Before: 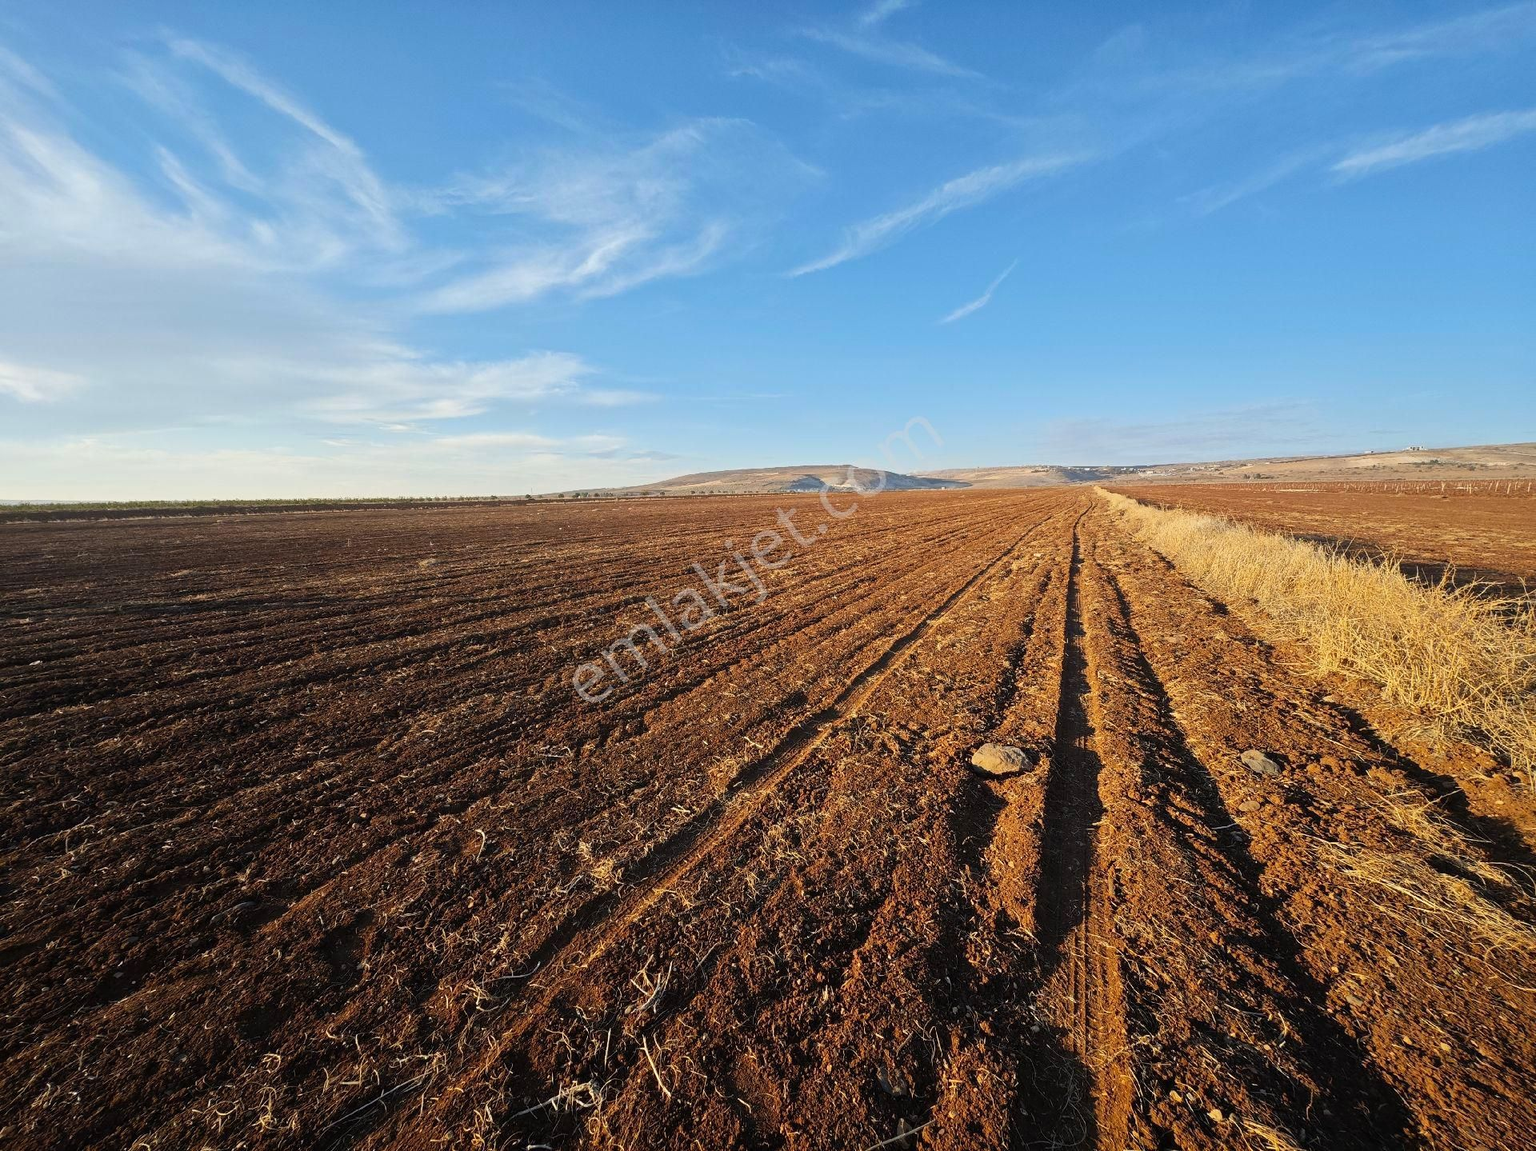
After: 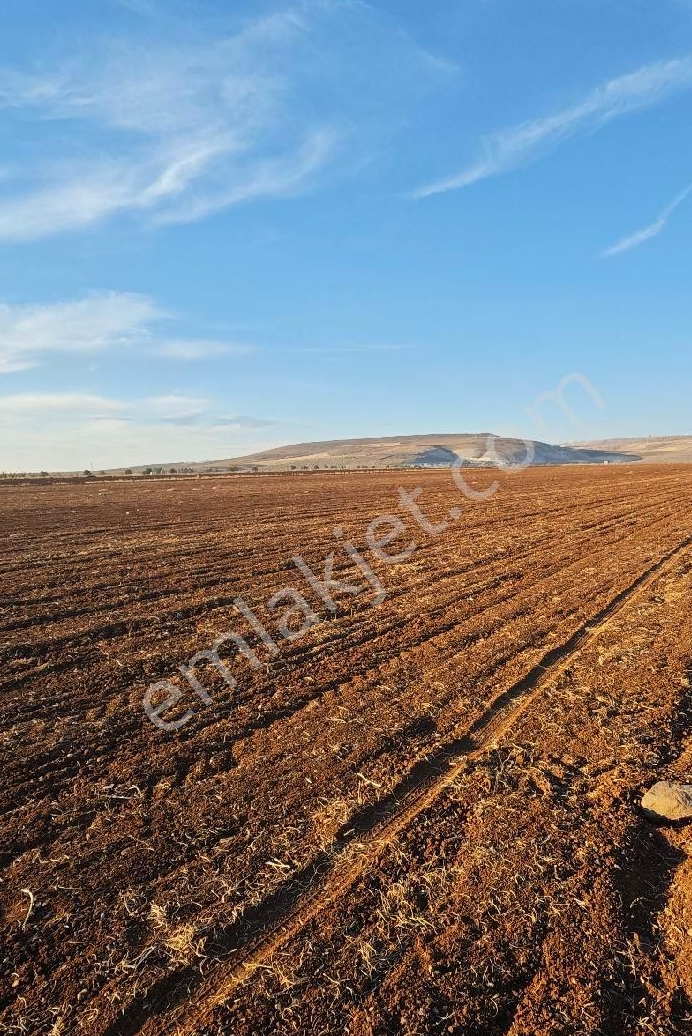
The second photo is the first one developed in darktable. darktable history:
crop and rotate: left 29.889%, top 10.314%, right 34.043%, bottom 17.662%
